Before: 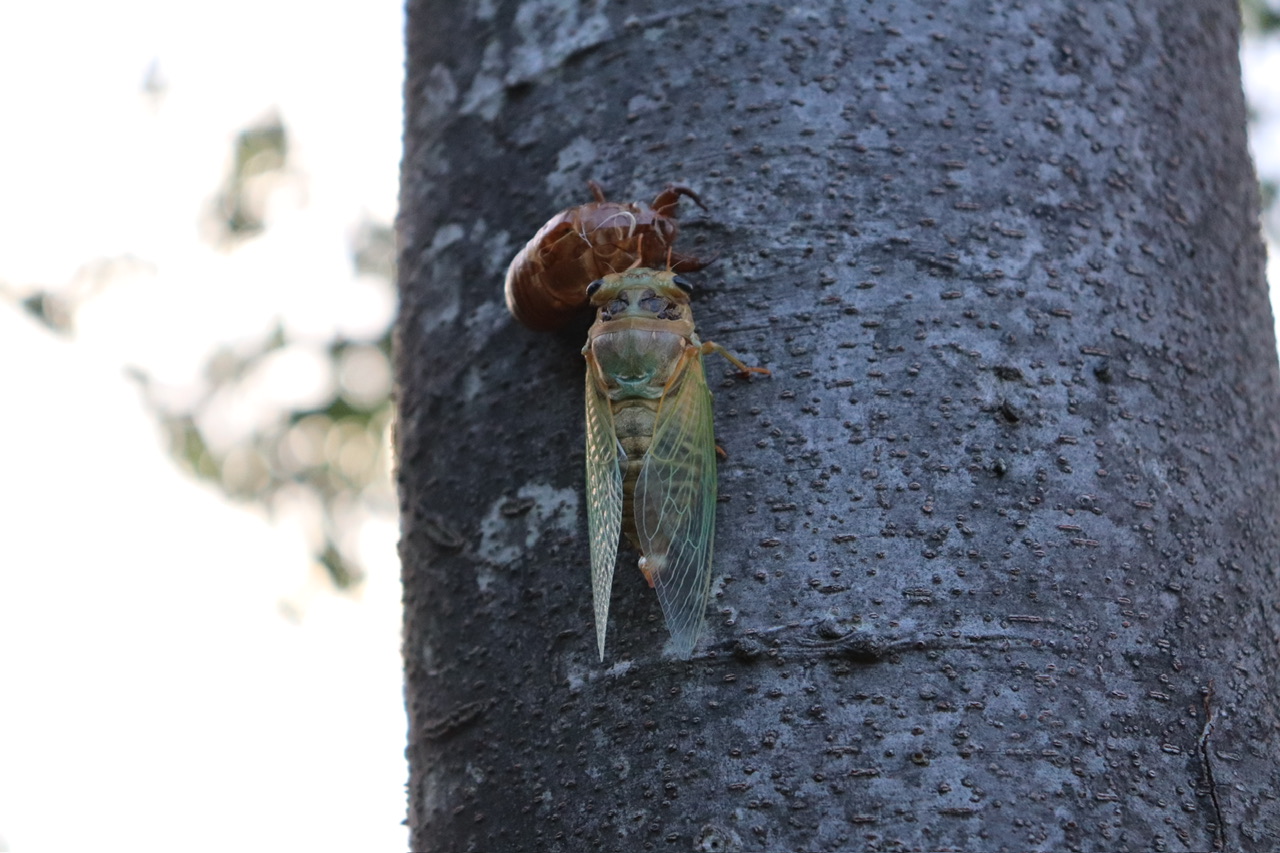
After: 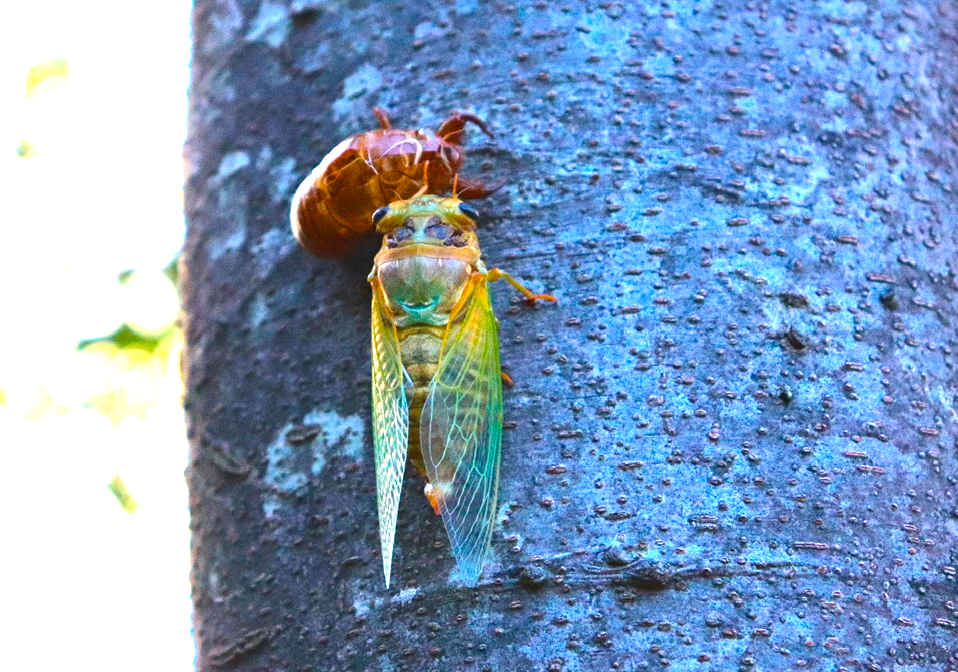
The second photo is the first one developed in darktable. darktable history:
grain: coarseness 0.09 ISO
exposure: black level correction 0, exposure 0.9 EV, compensate highlight preservation false
crop: left 16.768%, top 8.653%, right 8.362%, bottom 12.485%
tone equalizer: on, module defaults
color balance rgb: linear chroma grading › global chroma 42%, perceptual saturation grading › global saturation 42%, perceptual brilliance grading › global brilliance 25%, global vibrance 33%
